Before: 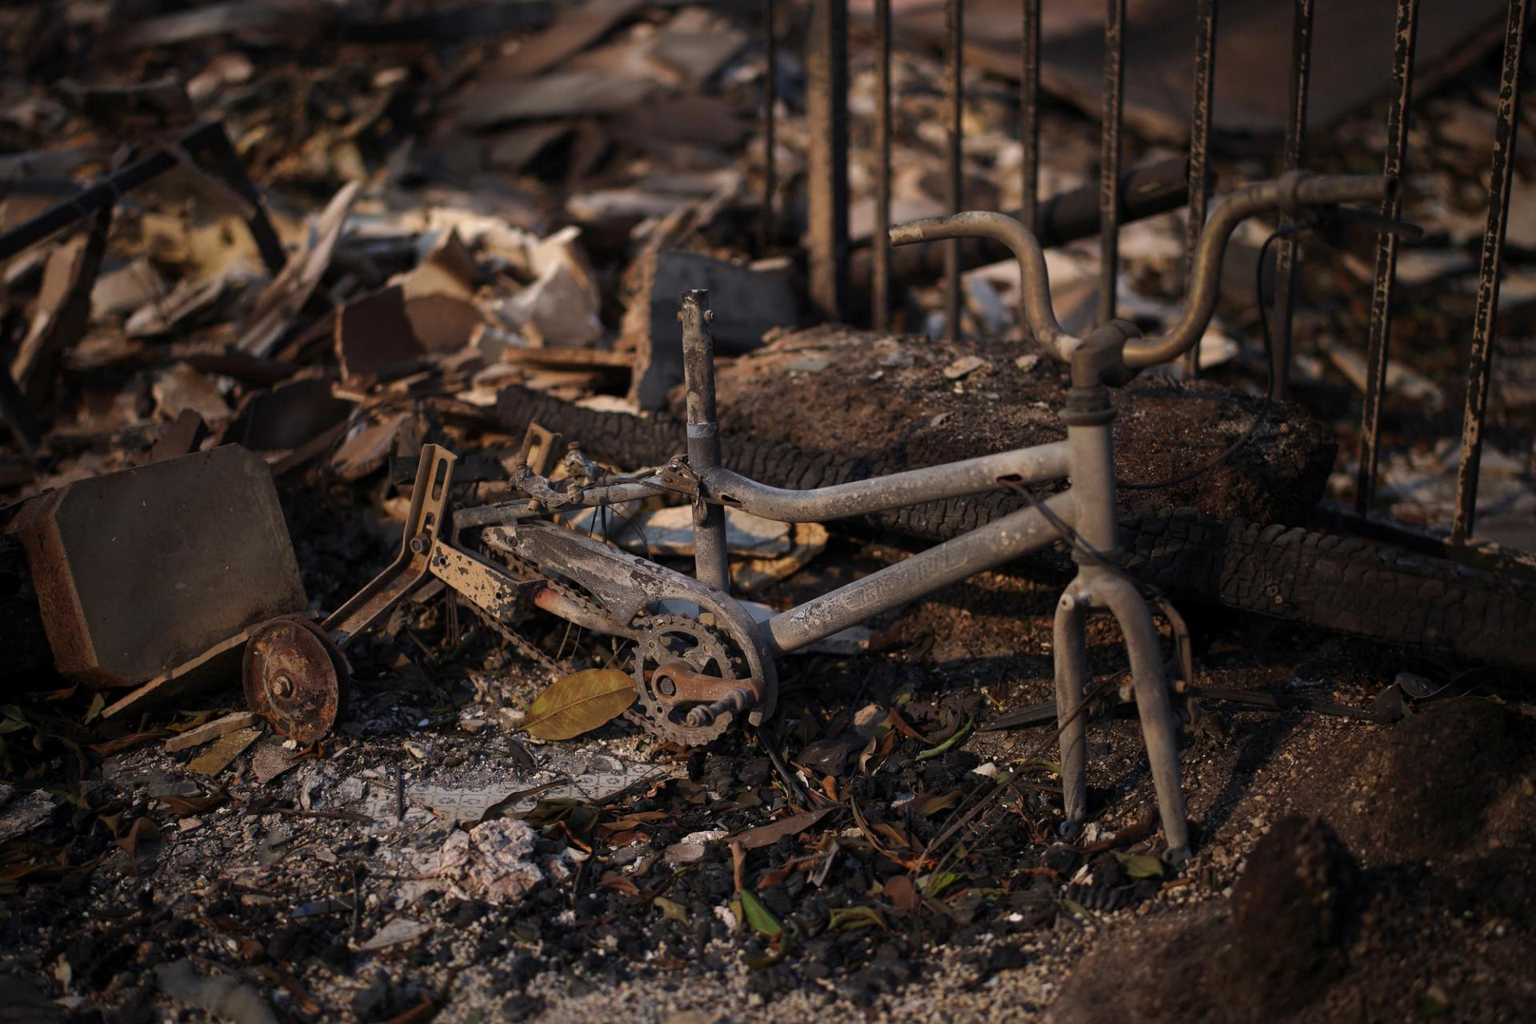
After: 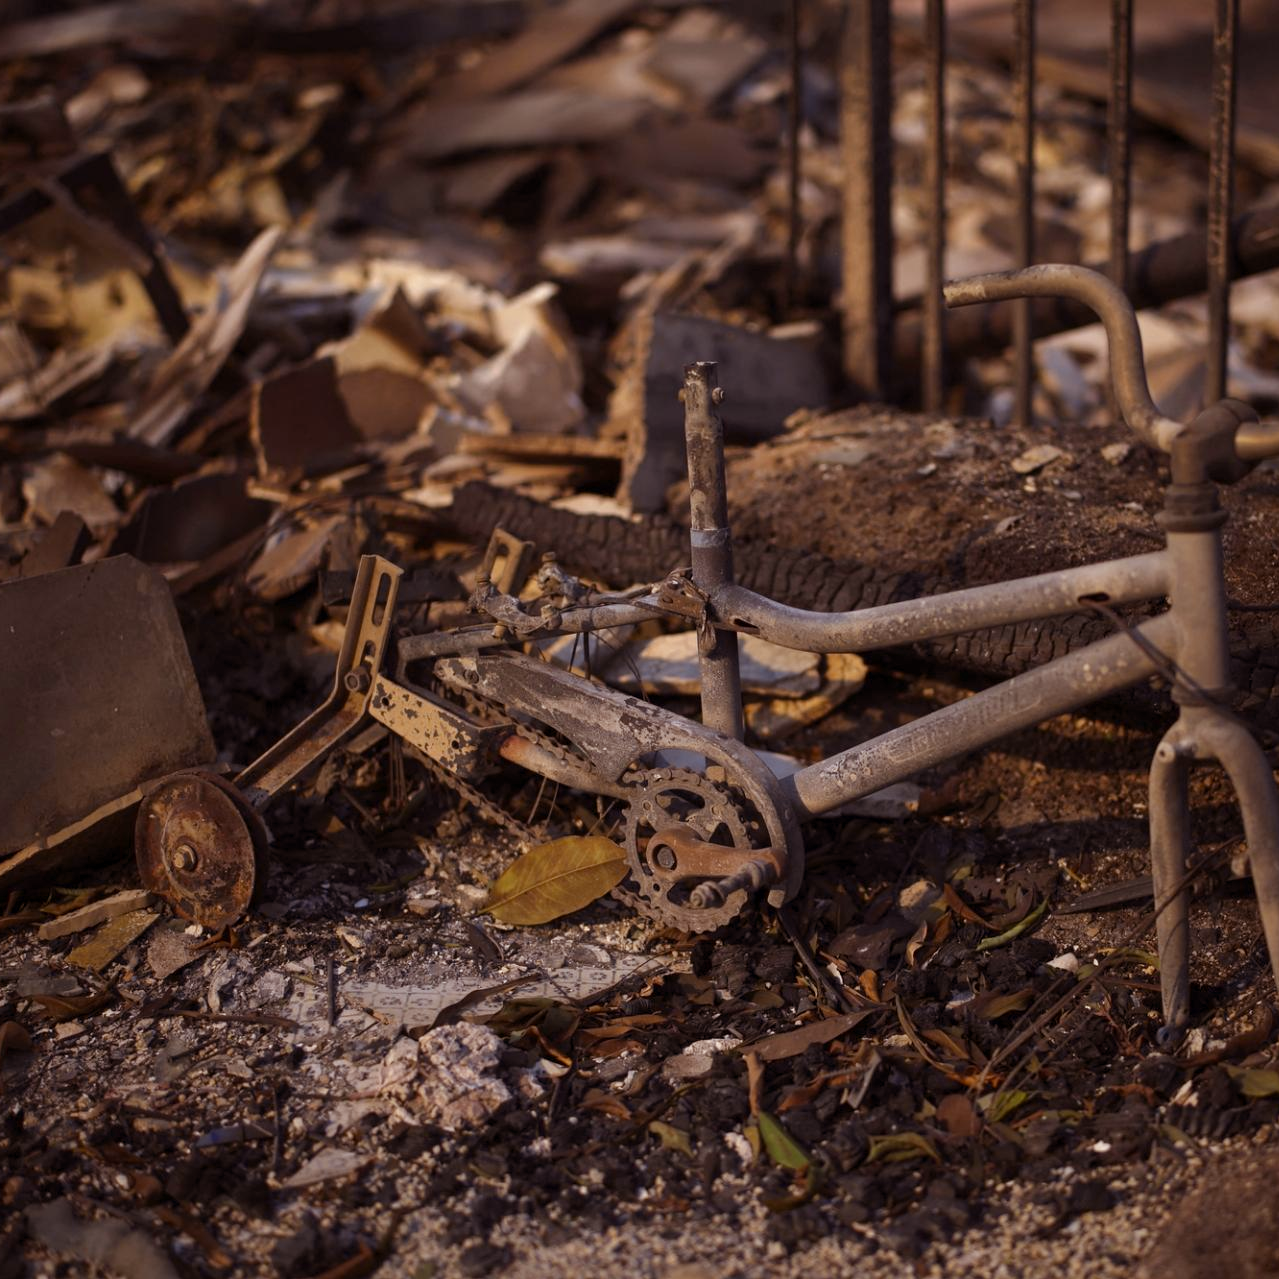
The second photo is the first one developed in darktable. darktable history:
rgb levels: mode RGB, independent channels, levels [[0, 0.474, 1], [0, 0.5, 1], [0, 0.5, 1]]
color contrast: green-magenta contrast 0.8, blue-yellow contrast 1.1, unbound 0
crop and rotate: left 8.786%, right 24.548%
